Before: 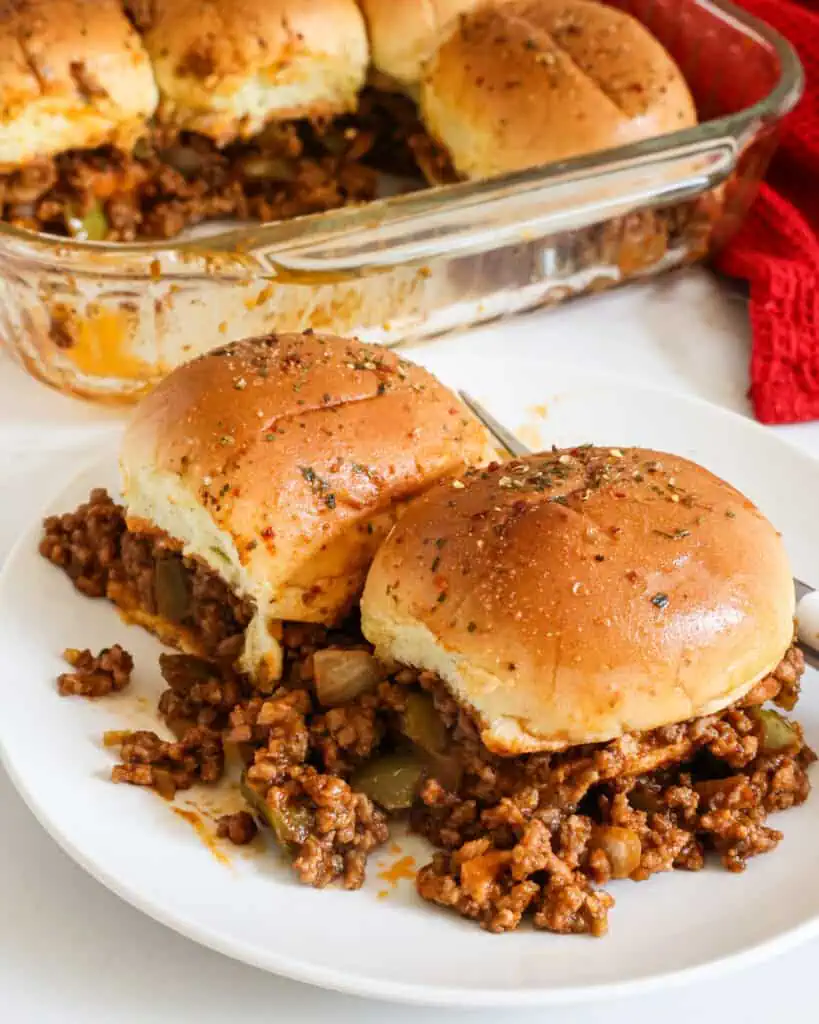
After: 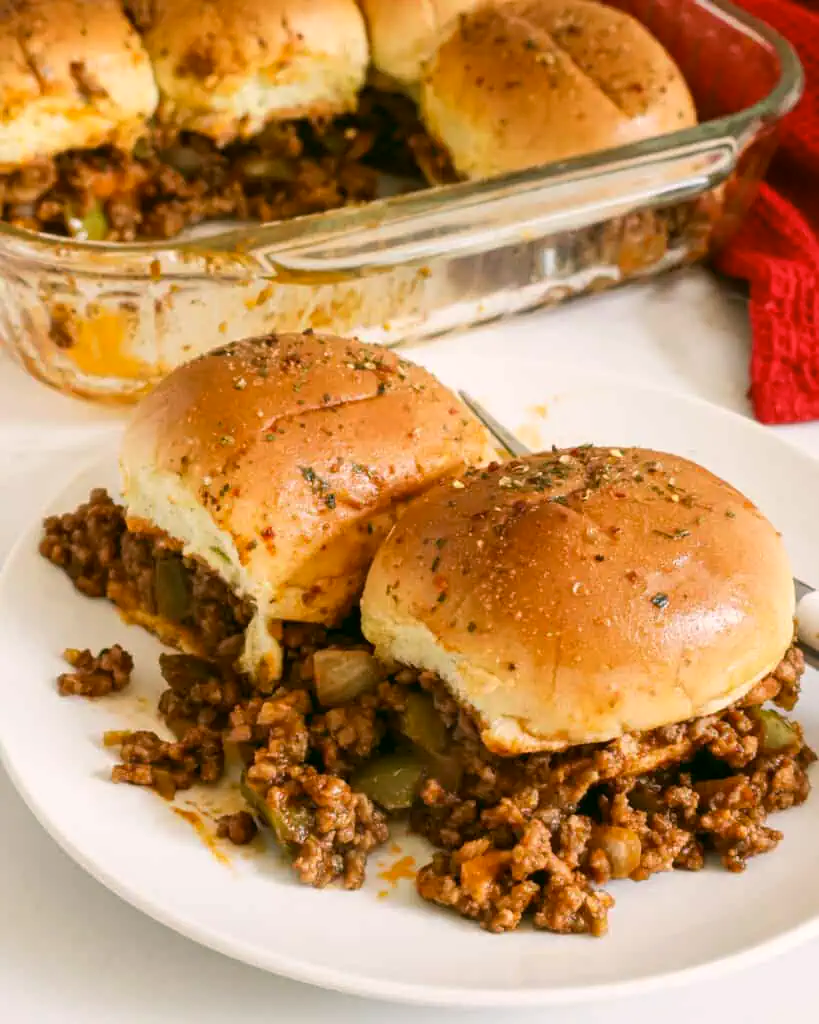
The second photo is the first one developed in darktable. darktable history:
color correction: highlights a* 4.18, highlights b* 4.95, shadows a* -7.58, shadows b* 4.93
